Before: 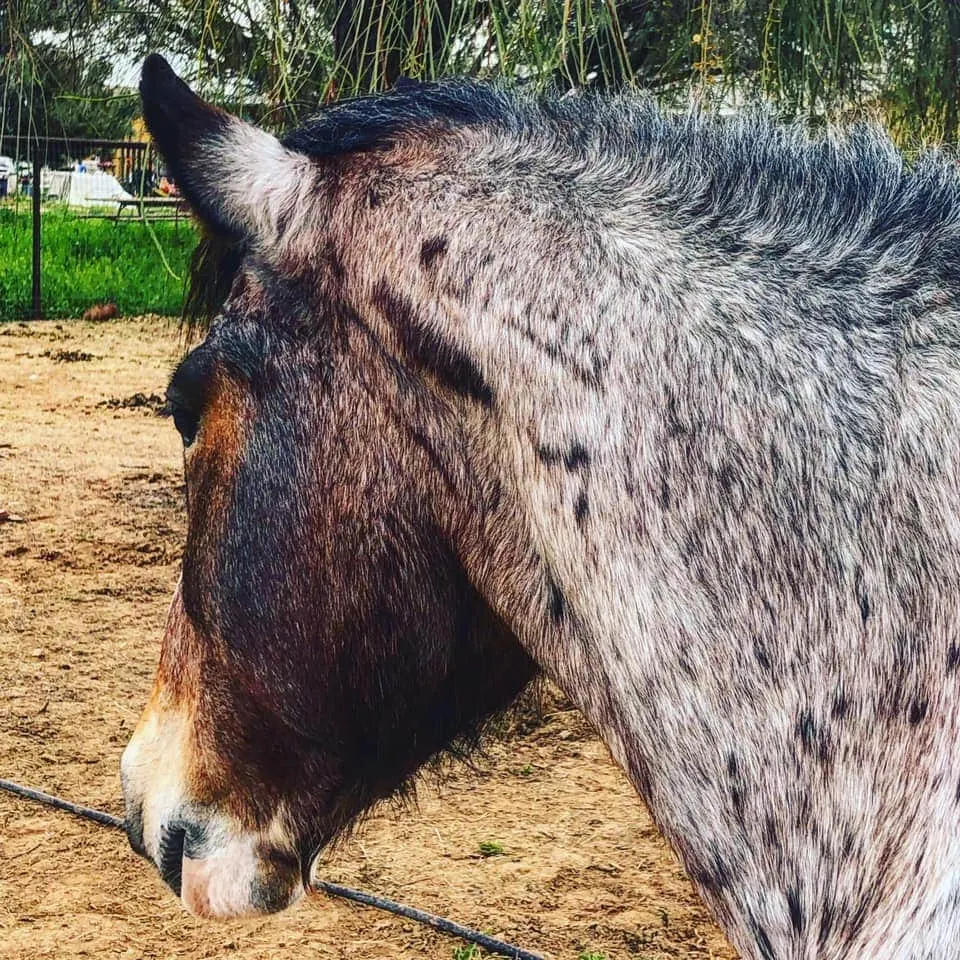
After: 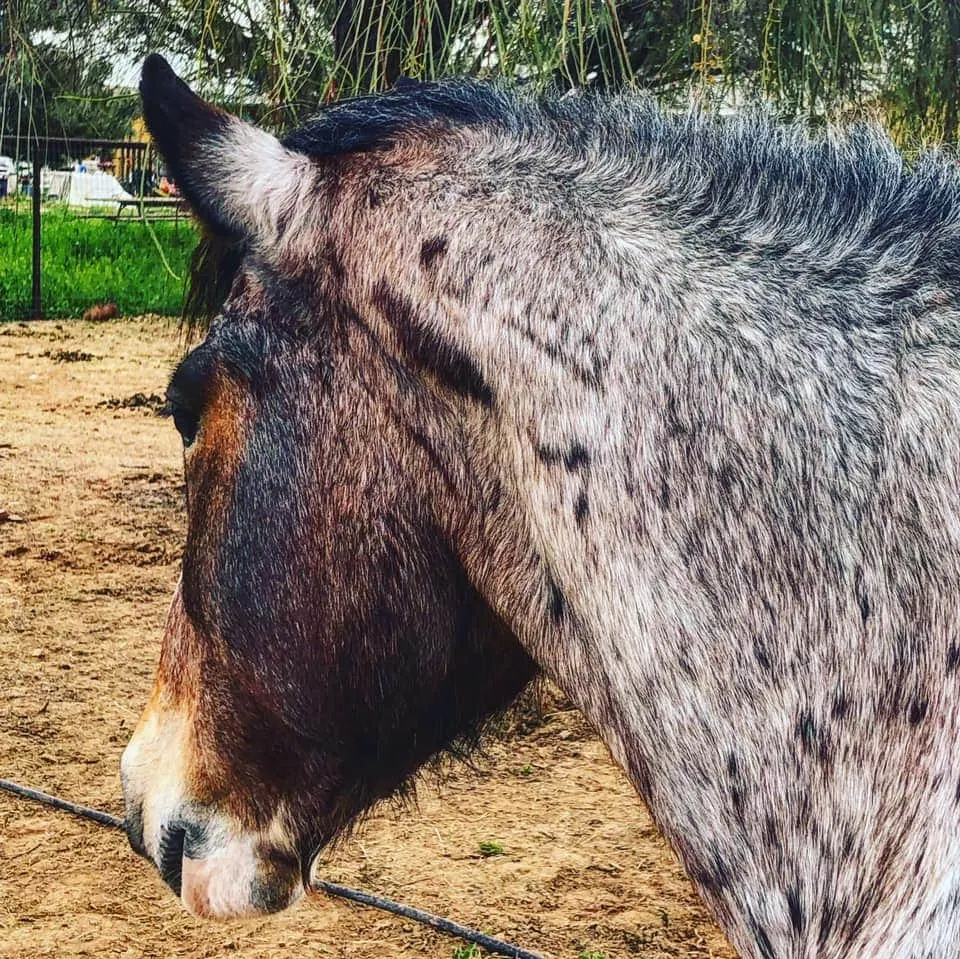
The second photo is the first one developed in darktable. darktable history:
crop: bottom 0.071%
shadows and highlights: soften with gaussian
